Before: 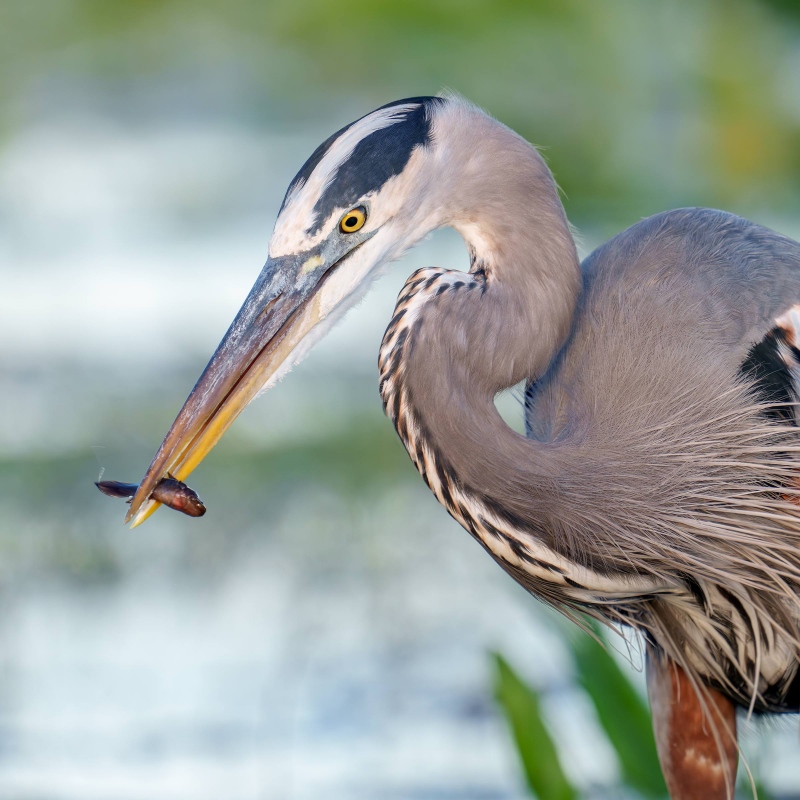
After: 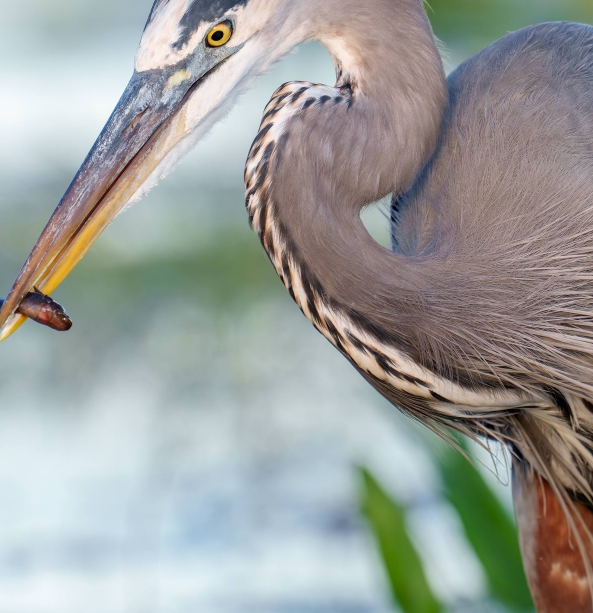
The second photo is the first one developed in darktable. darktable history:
crop: left 16.824%, top 23.281%, right 8.944%
